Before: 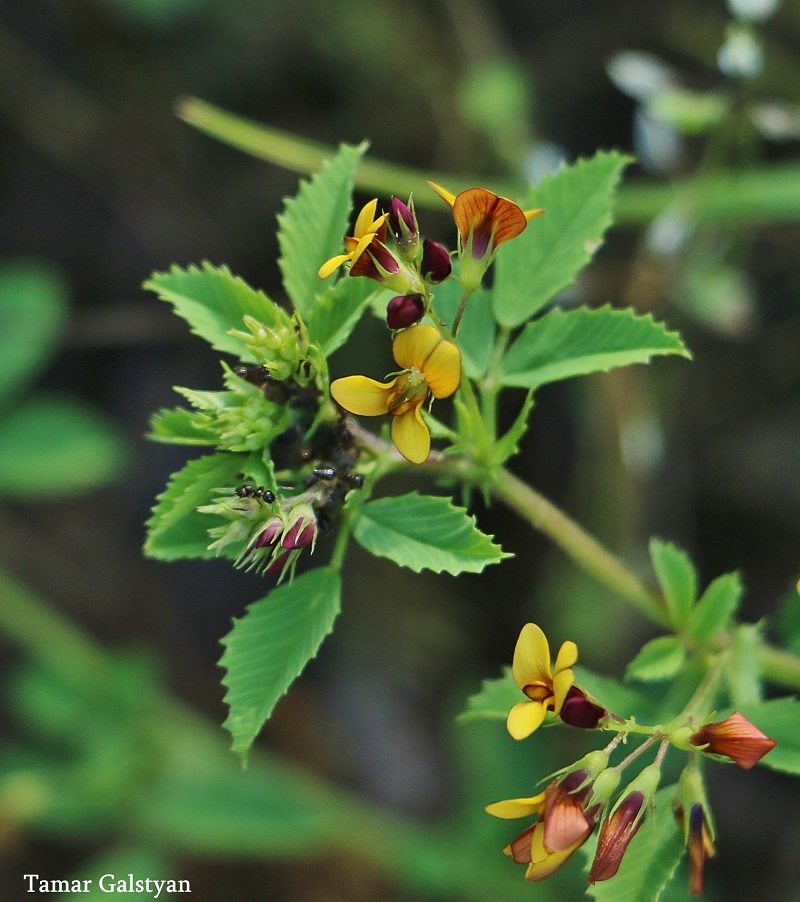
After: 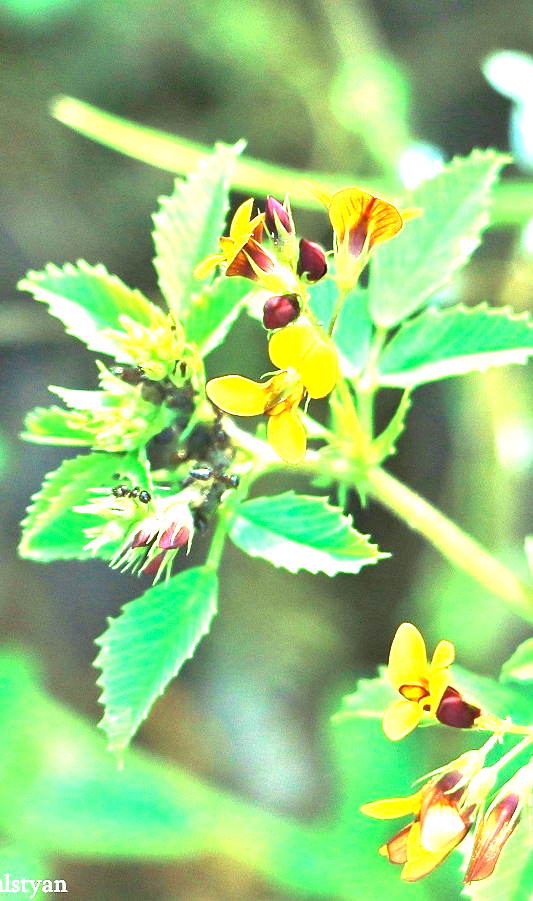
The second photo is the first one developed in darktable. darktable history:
crop and rotate: left 15.527%, right 17.808%
exposure: black level correction 0, exposure 1.122 EV, compensate exposure bias true, compensate highlight preservation false
color balance rgb: highlights gain › luminance 15.41%, highlights gain › chroma 6.947%, highlights gain › hue 127.58°, perceptual saturation grading › global saturation 0.491%, saturation formula JzAzBz (2021)
